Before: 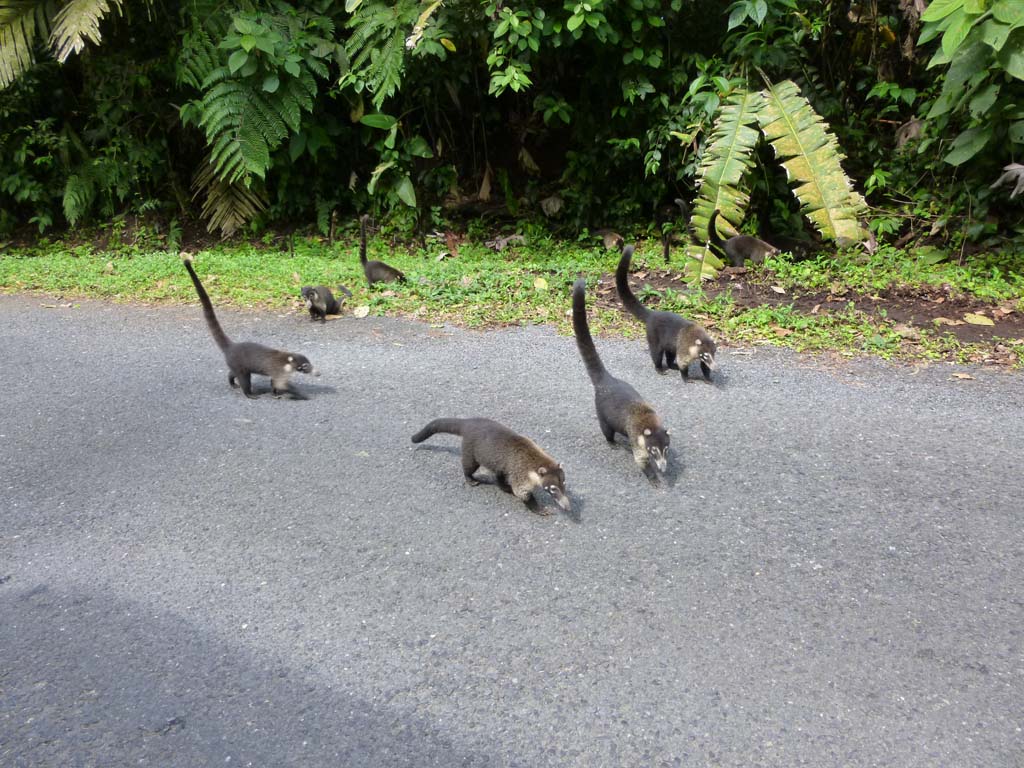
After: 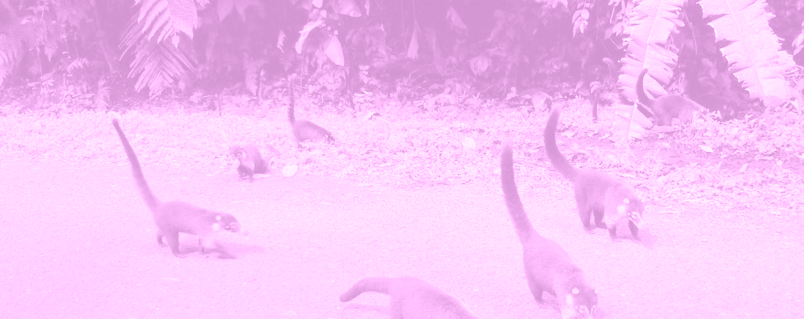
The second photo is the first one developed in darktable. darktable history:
colorize: hue 331.2°, saturation 75%, source mix 30.28%, lightness 70.52%, version 1
crop: left 7.036%, top 18.398%, right 14.379%, bottom 40.043%
exposure: black level correction -0.002, exposure 0.54 EV, compensate highlight preservation false
